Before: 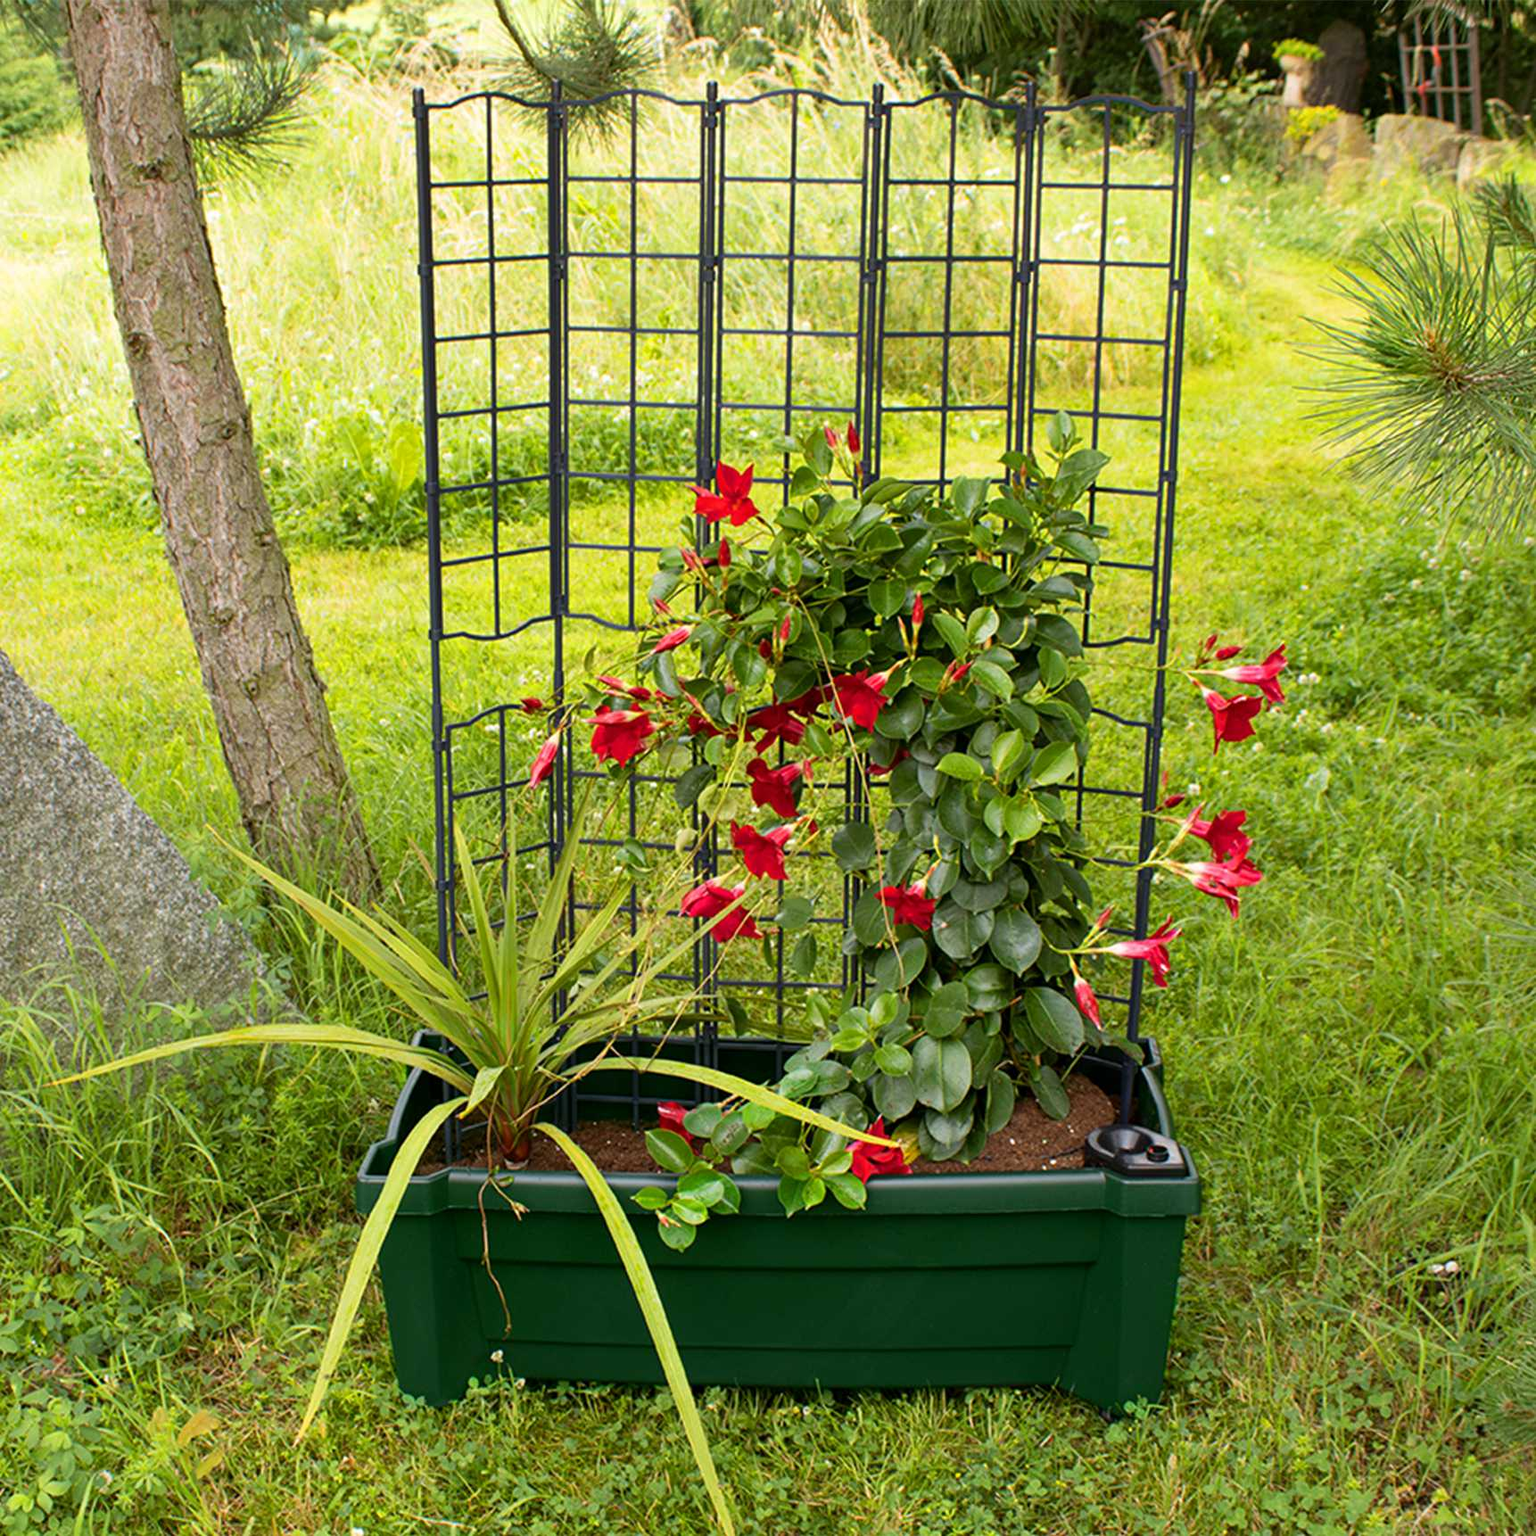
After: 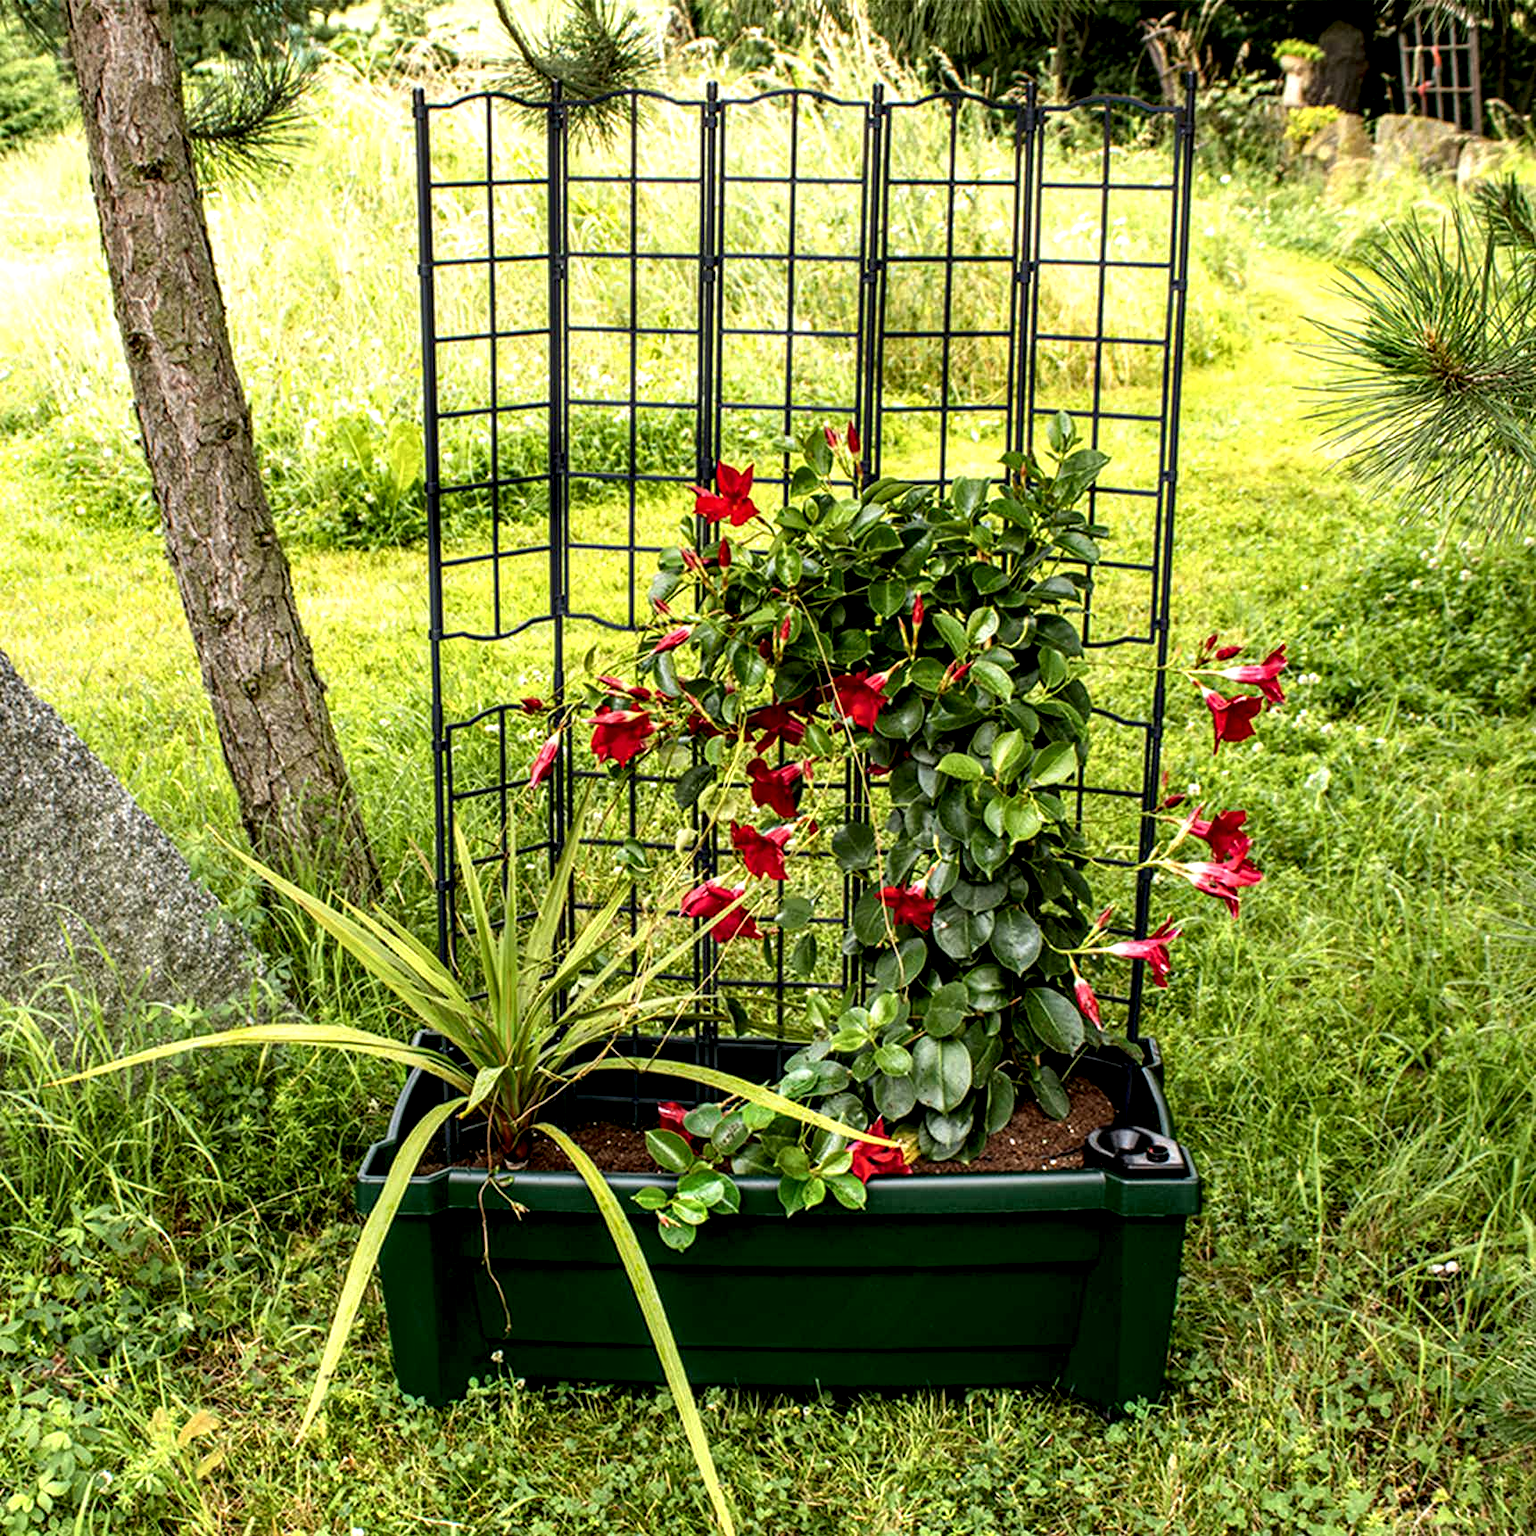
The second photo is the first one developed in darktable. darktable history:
local contrast: detail 205%
